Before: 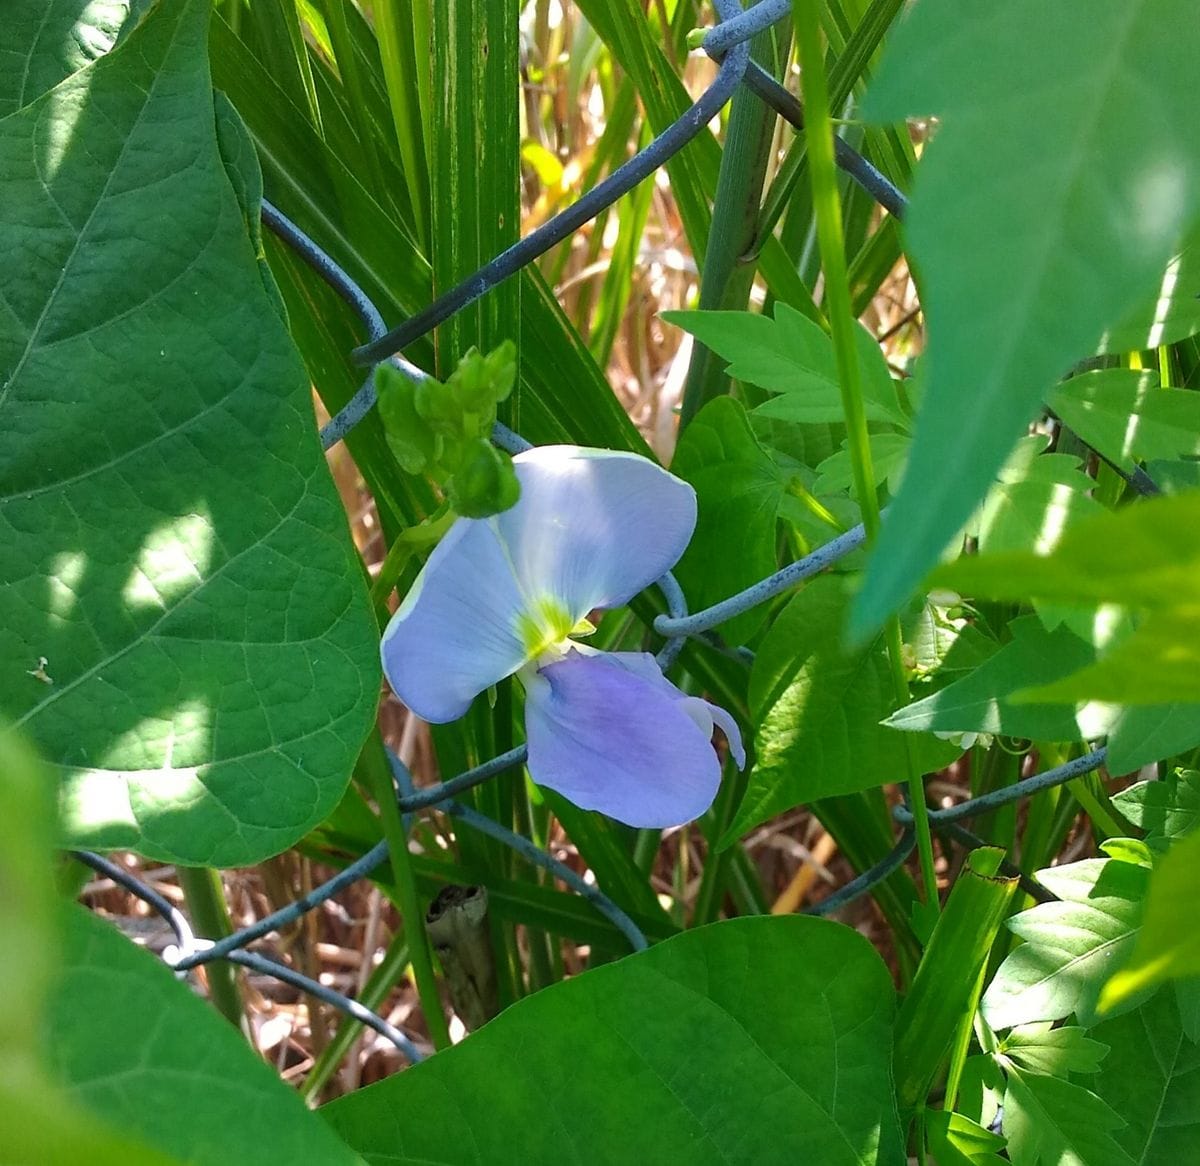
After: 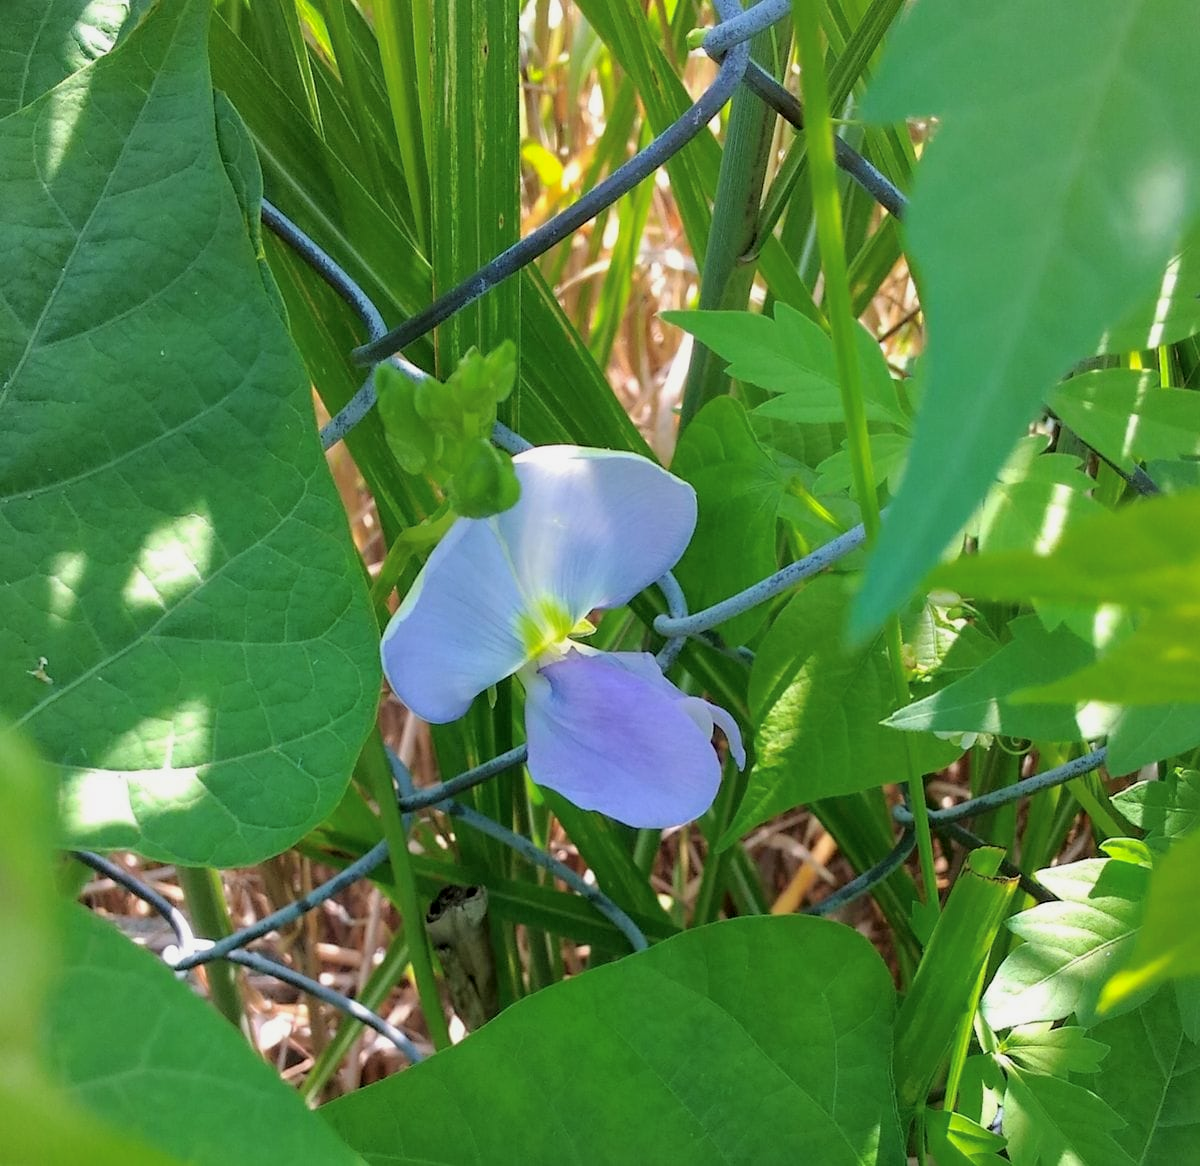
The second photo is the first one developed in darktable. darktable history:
tone curve: curves: ch0 [(0.047, 0) (0.292, 0.352) (0.657, 0.678) (1, 0.958)], color space Lab, independent channels, preserve colors none
